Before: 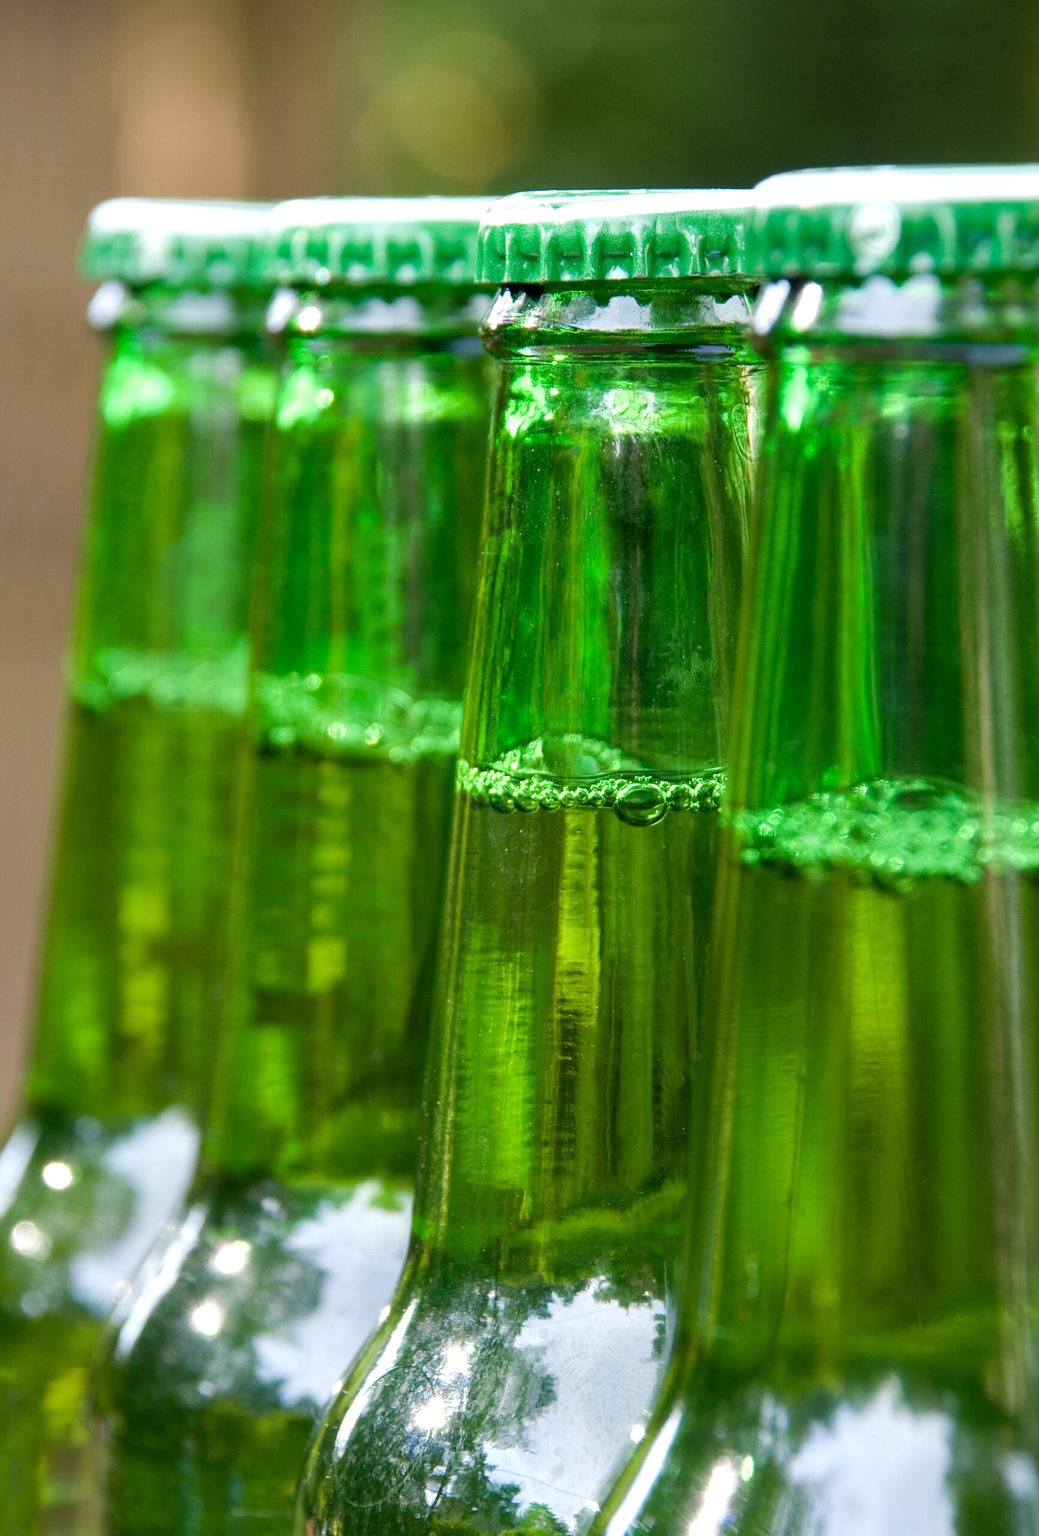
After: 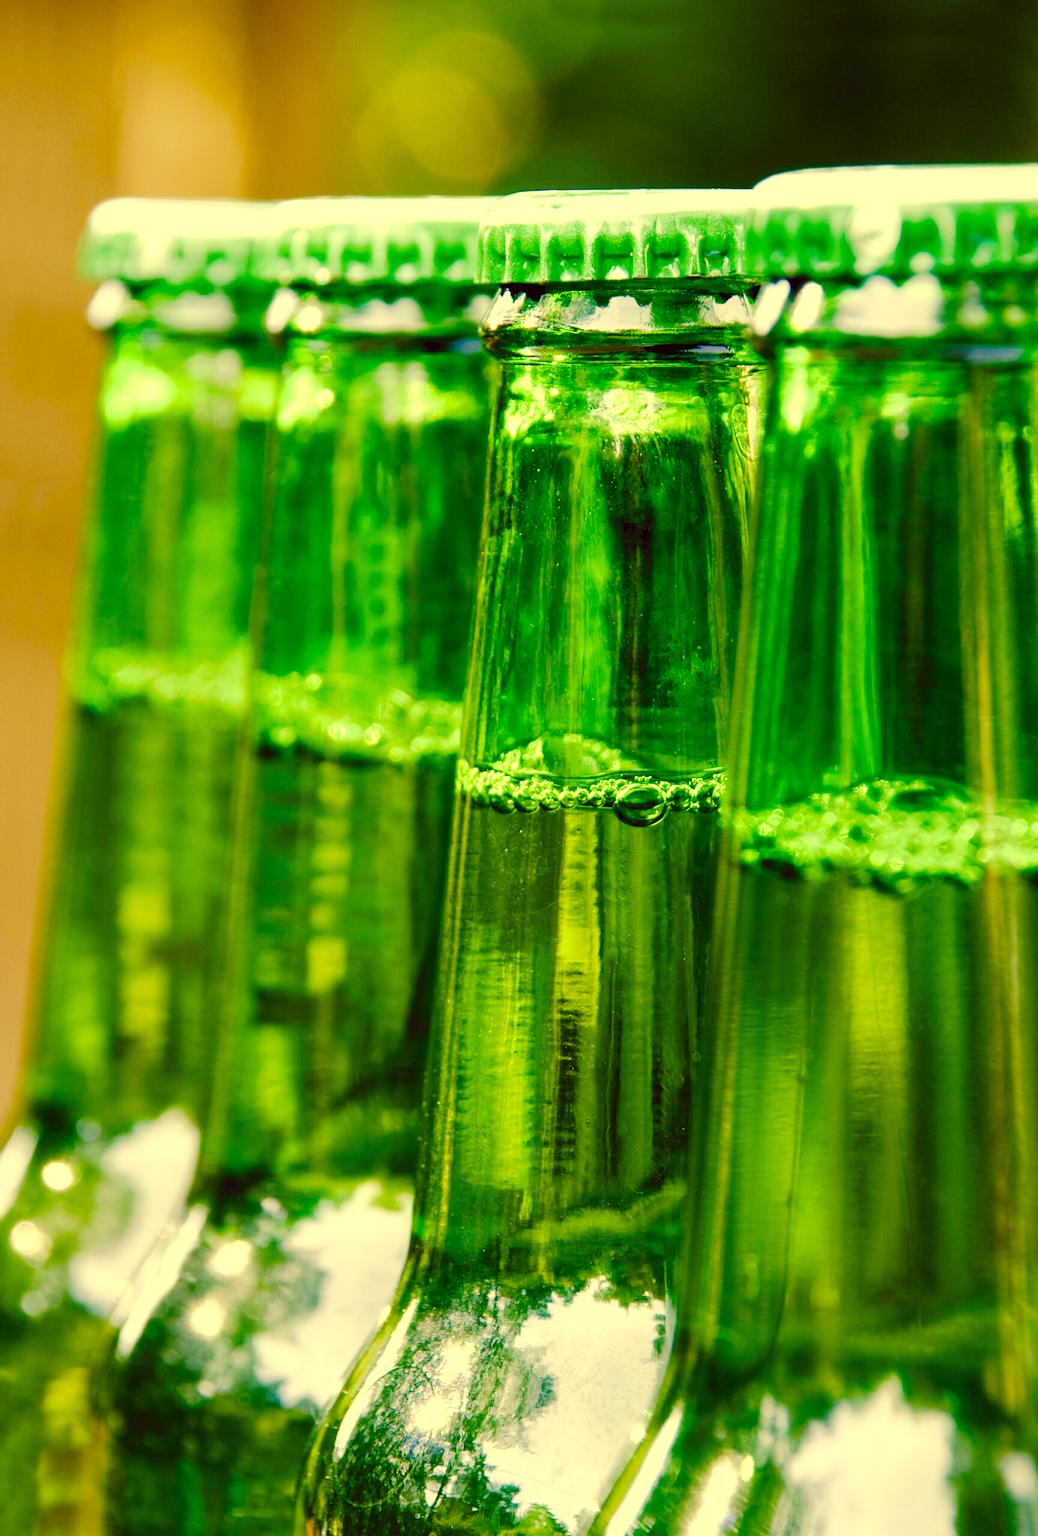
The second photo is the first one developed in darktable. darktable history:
color correction: highlights a* -0.482, highlights b* 40, shadows a* 9.8, shadows b* -0.161
color balance rgb: shadows lift › luminance -9.41%, highlights gain › luminance 17.6%, global offset › luminance -1.45%, perceptual saturation grading › highlights -17.77%, perceptual saturation grading › mid-tones 33.1%, perceptual saturation grading › shadows 50.52%, global vibrance 24.22%
tone curve: curves: ch0 [(0, 0) (0.003, 0.039) (0.011, 0.041) (0.025, 0.048) (0.044, 0.065) (0.069, 0.084) (0.1, 0.104) (0.136, 0.137) (0.177, 0.19) (0.224, 0.245) (0.277, 0.32) (0.335, 0.409) (0.399, 0.496) (0.468, 0.58) (0.543, 0.656) (0.623, 0.733) (0.709, 0.796) (0.801, 0.852) (0.898, 0.93) (1, 1)], preserve colors none
